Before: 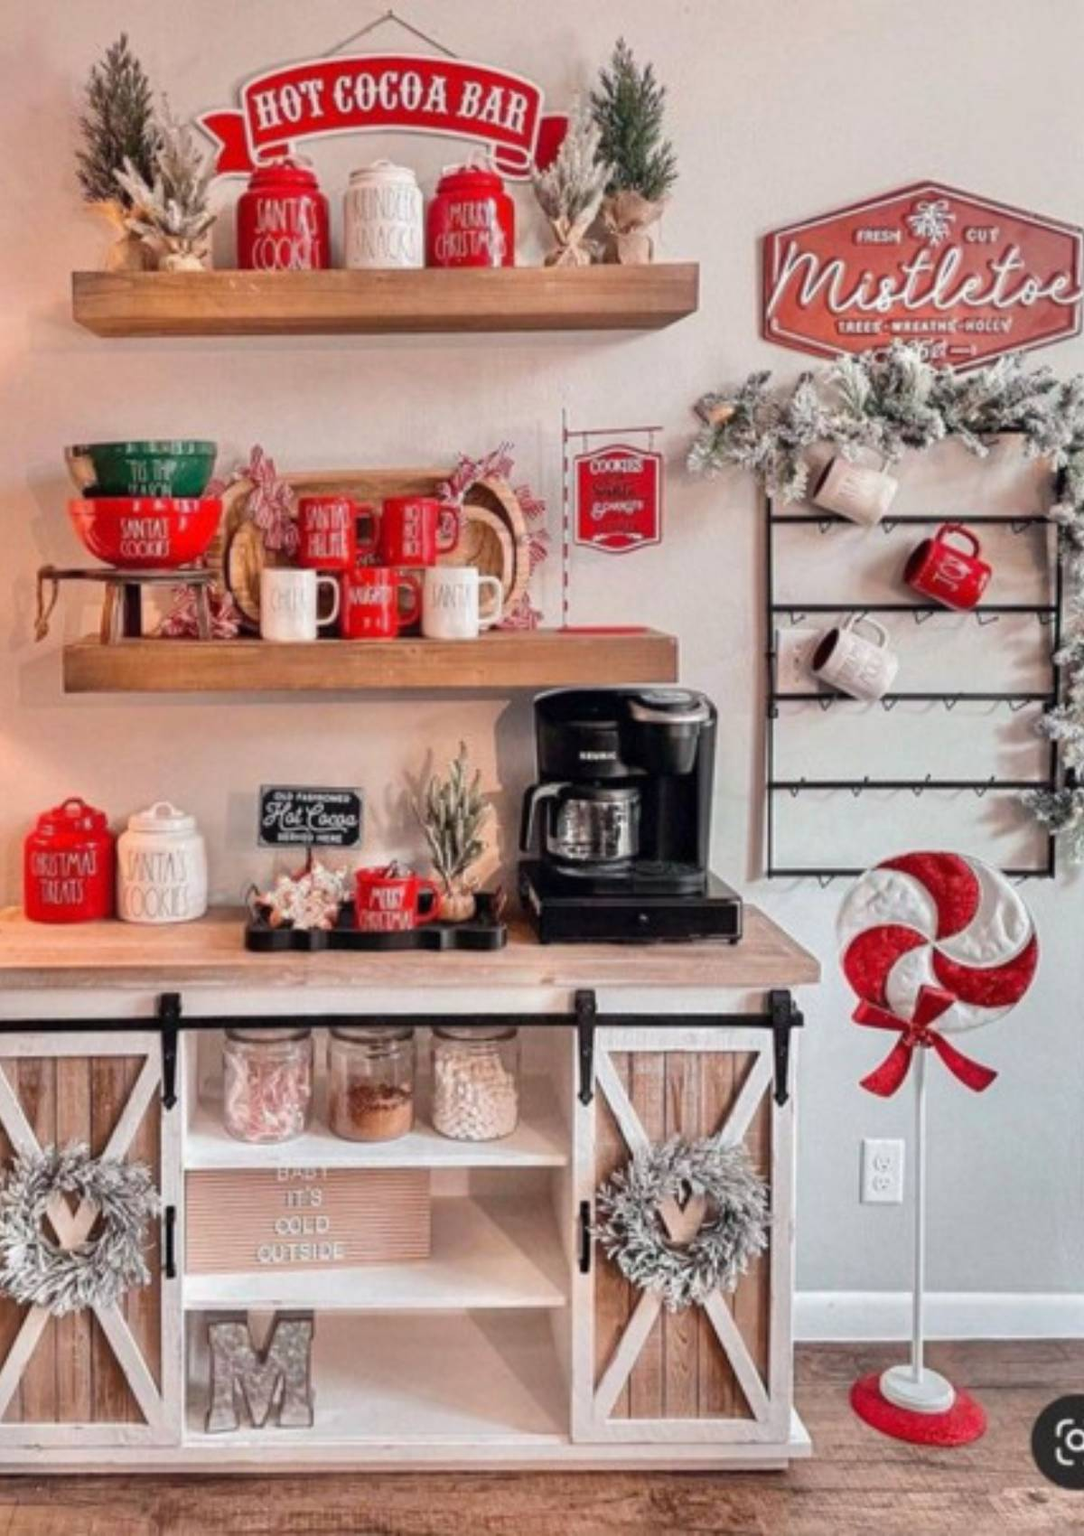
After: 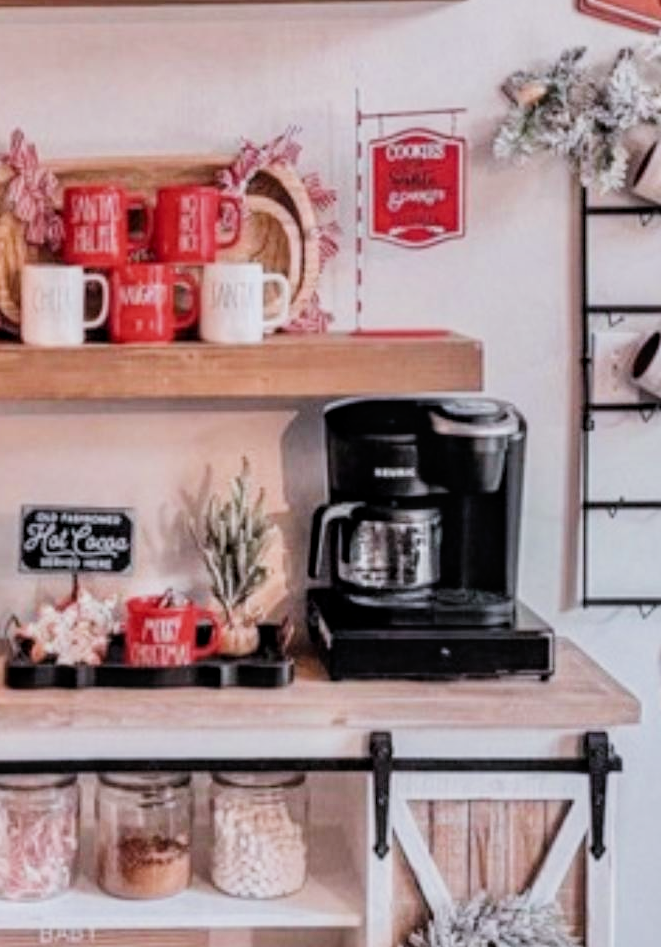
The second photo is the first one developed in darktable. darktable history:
local contrast: on, module defaults
contrast brightness saturation: saturation -0.023
crop and rotate: left 22.286%, top 21.518%, right 22.572%, bottom 22.734%
filmic rgb: black relative exposure -7.65 EV, white relative exposure 4.56 EV, hardness 3.61, contrast 1.058, add noise in highlights 0.001, color science v3 (2019), use custom middle-gray values true, contrast in highlights soft
color calibration: illuminant as shot in camera, x 0.358, y 0.373, temperature 4628.91 K
exposure: exposure 0.378 EV, compensate exposure bias true, compensate highlight preservation false
